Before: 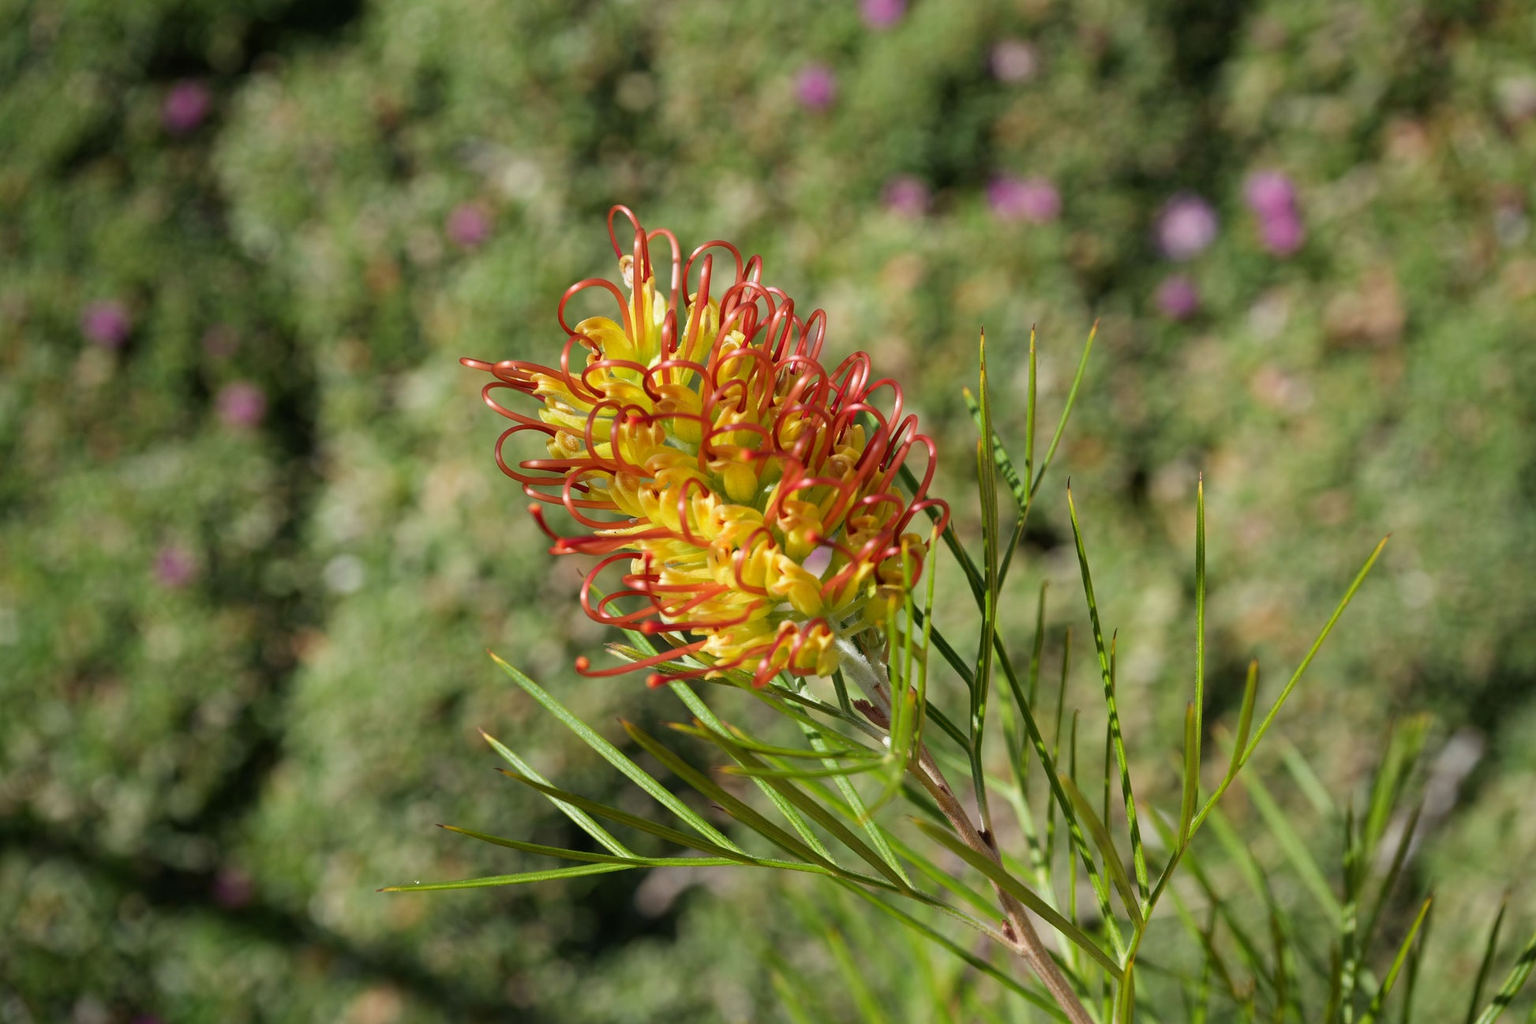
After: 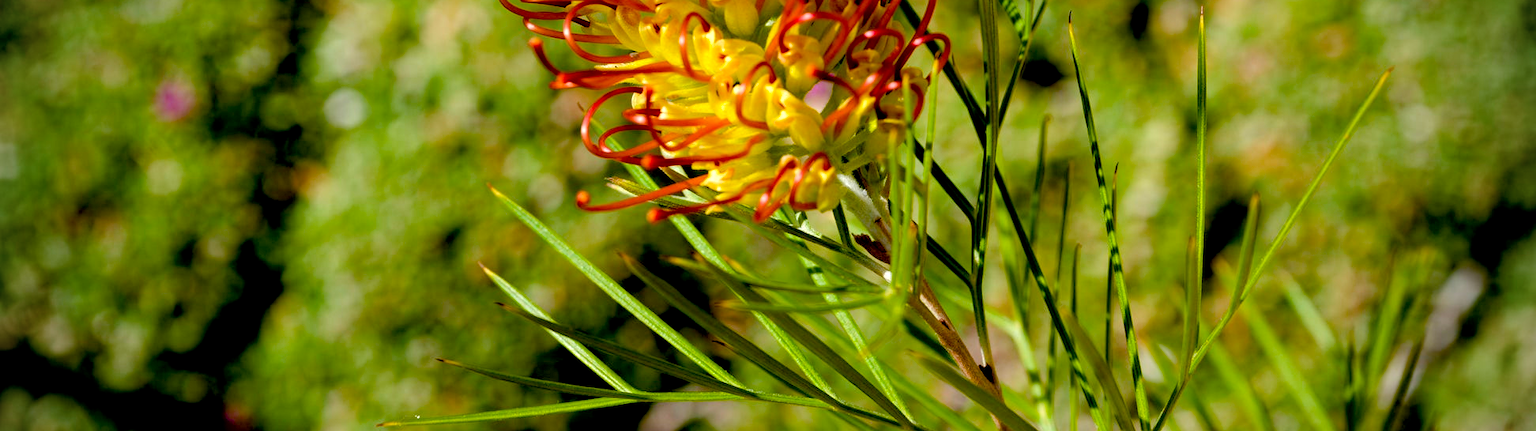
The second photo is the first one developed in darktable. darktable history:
crop: top 45.551%, bottom 12.262%
shadows and highlights: shadows 10, white point adjustment 1, highlights -40
color balance rgb: perceptual saturation grading › global saturation 20%, perceptual saturation grading › highlights -25%, perceptual saturation grading › shadows 50.52%, global vibrance 40.24%
exposure: black level correction 0.031, exposure 0.304 EV, compensate highlight preservation false
vignetting: fall-off start 79.88%
